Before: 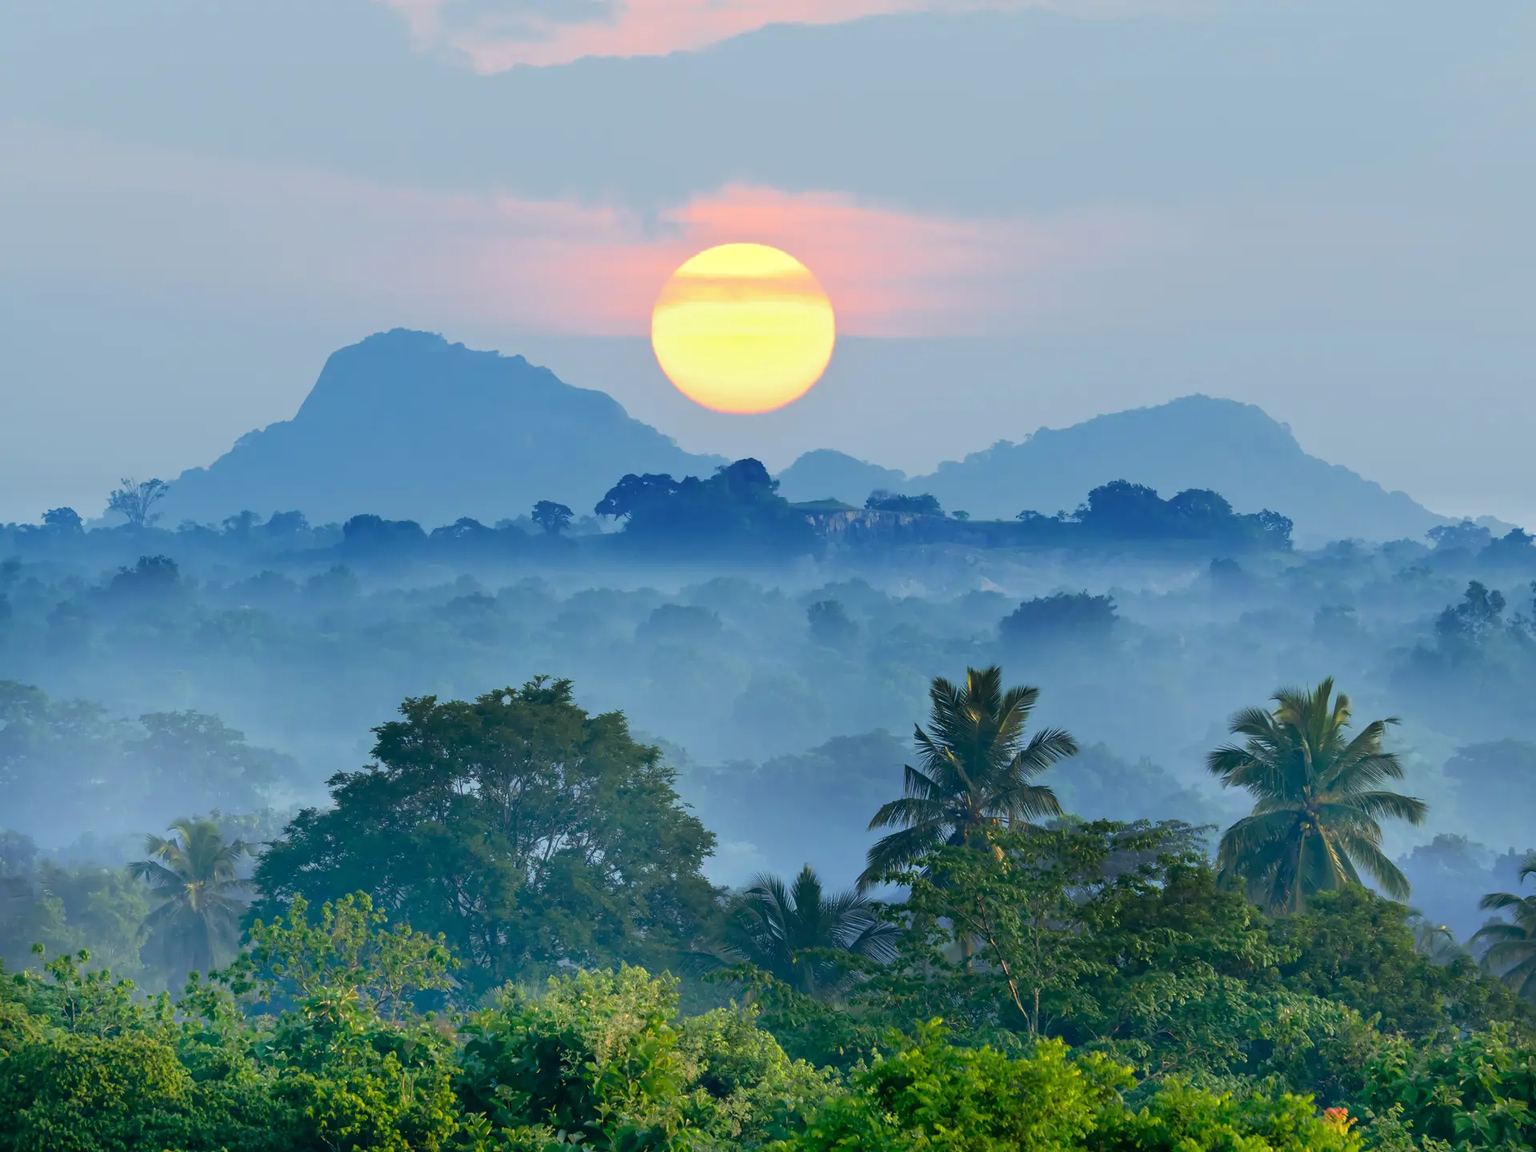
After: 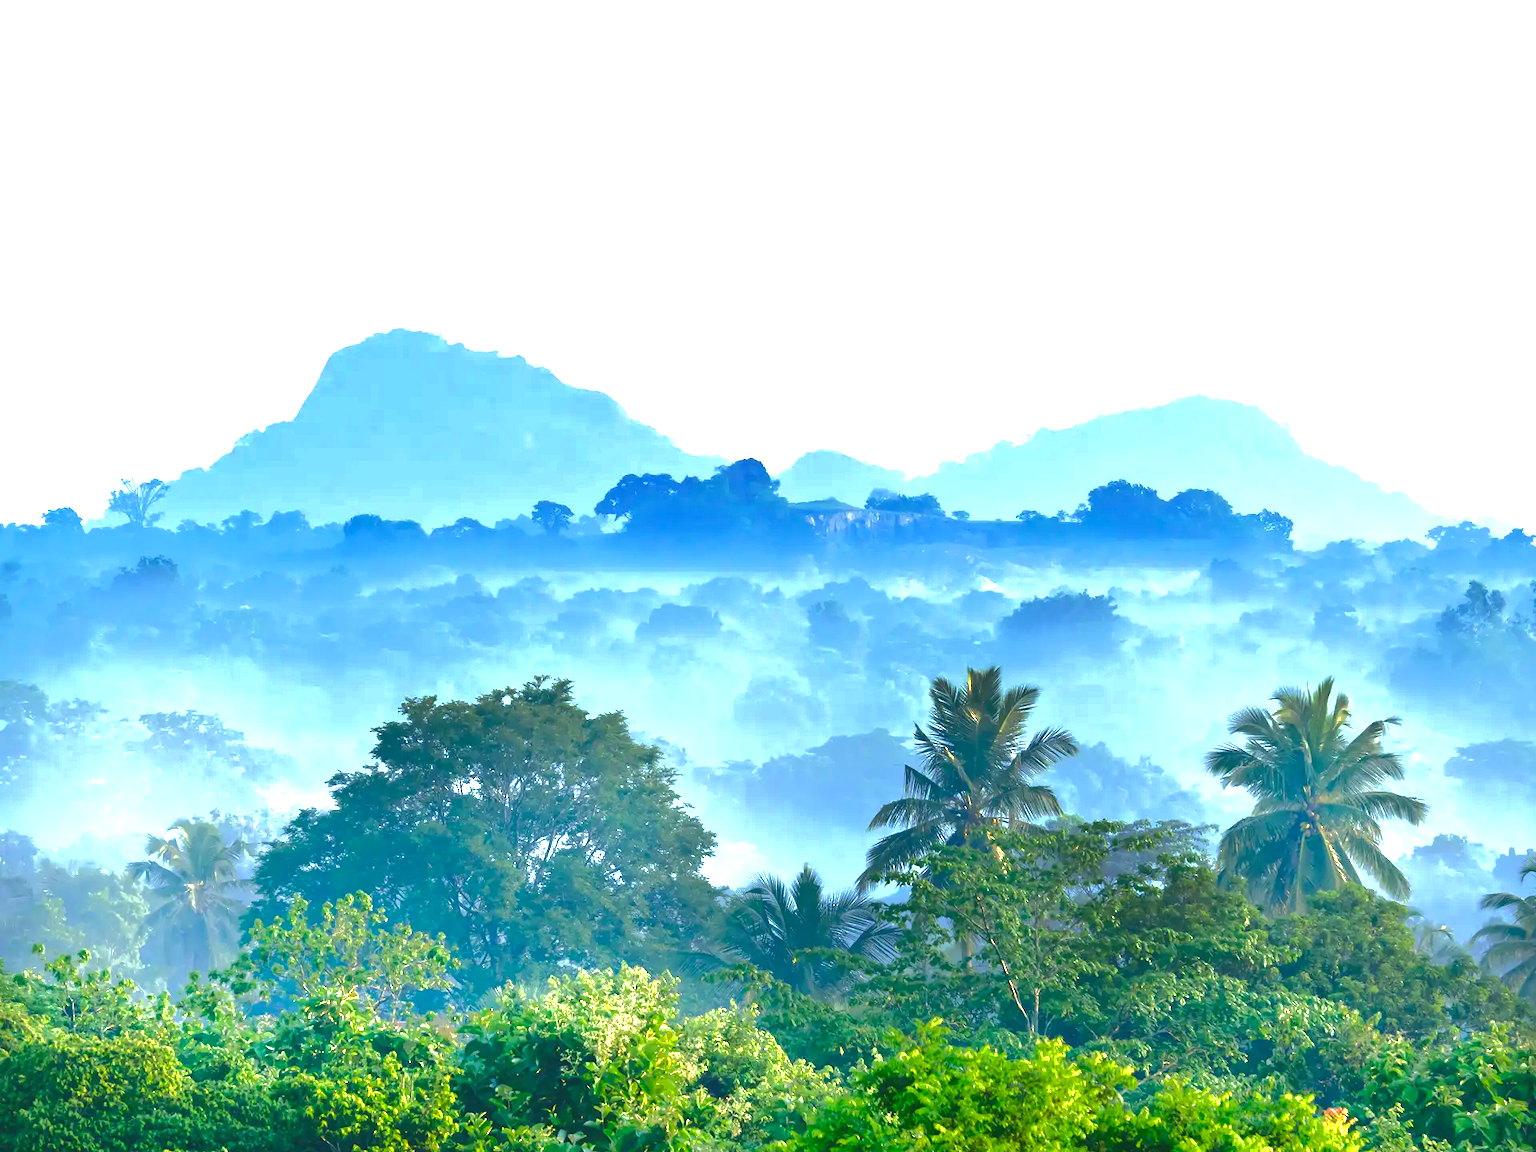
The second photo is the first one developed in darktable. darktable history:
tone curve: curves: ch0 [(0, 0) (0.003, 0.149) (0.011, 0.152) (0.025, 0.154) (0.044, 0.164) (0.069, 0.179) (0.1, 0.194) (0.136, 0.211) (0.177, 0.232) (0.224, 0.258) (0.277, 0.289) (0.335, 0.326) (0.399, 0.371) (0.468, 0.438) (0.543, 0.504) (0.623, 0.569) (0.709, 0.642) (0.801, 0.716) (0.898, 0.775) (1, 1)], color space Lab, independent channels, preserve colors none
exposure: black level correction 0.001, exposure 1.816 EV, compensate highlight preservation false
